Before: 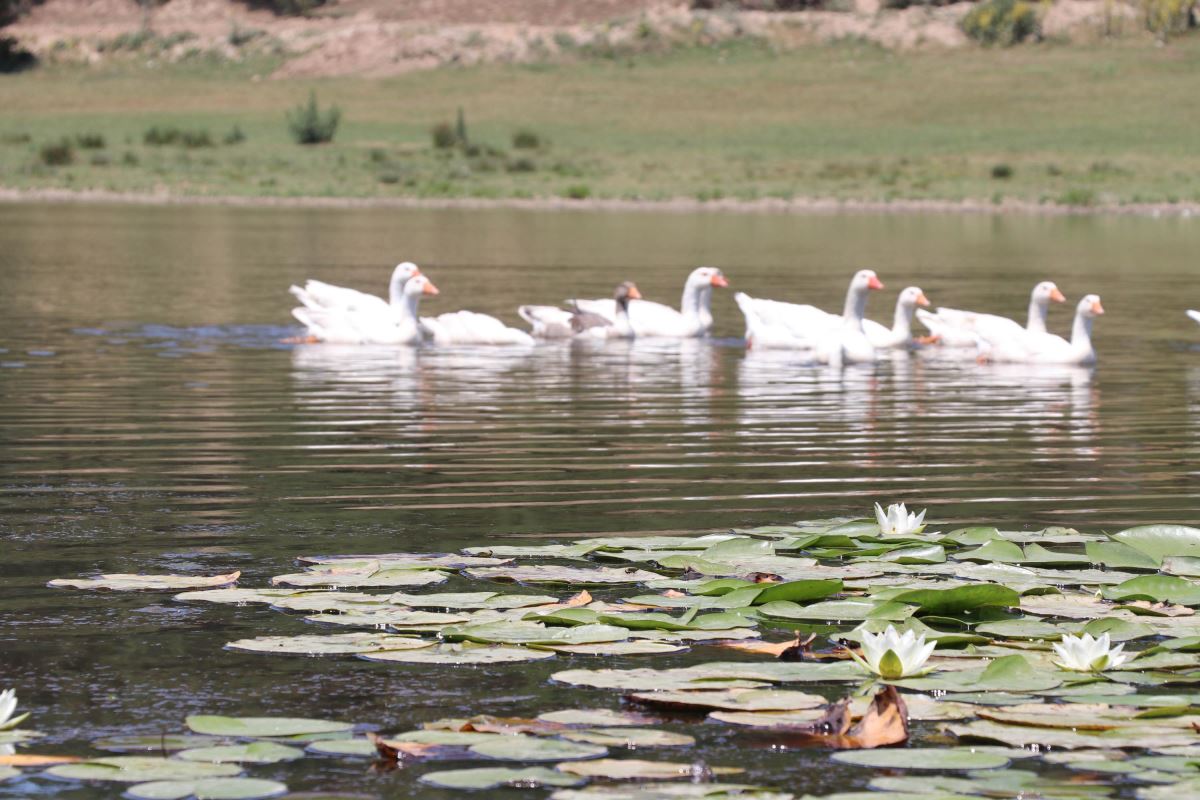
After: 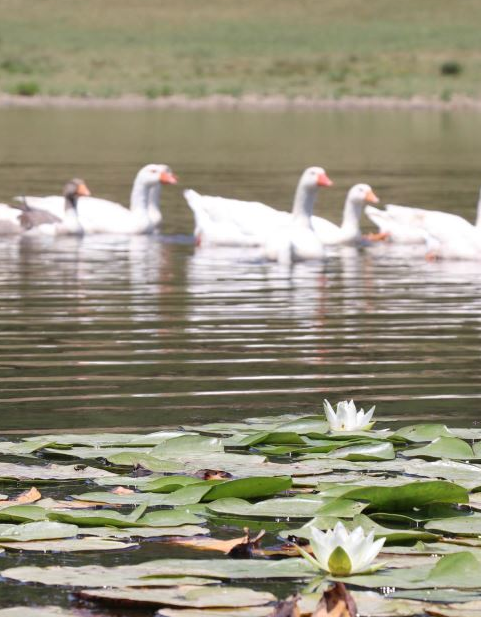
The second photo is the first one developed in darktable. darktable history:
crop: left 45.965%, top 12.988%, right 13.93%, bottom 9.81%
